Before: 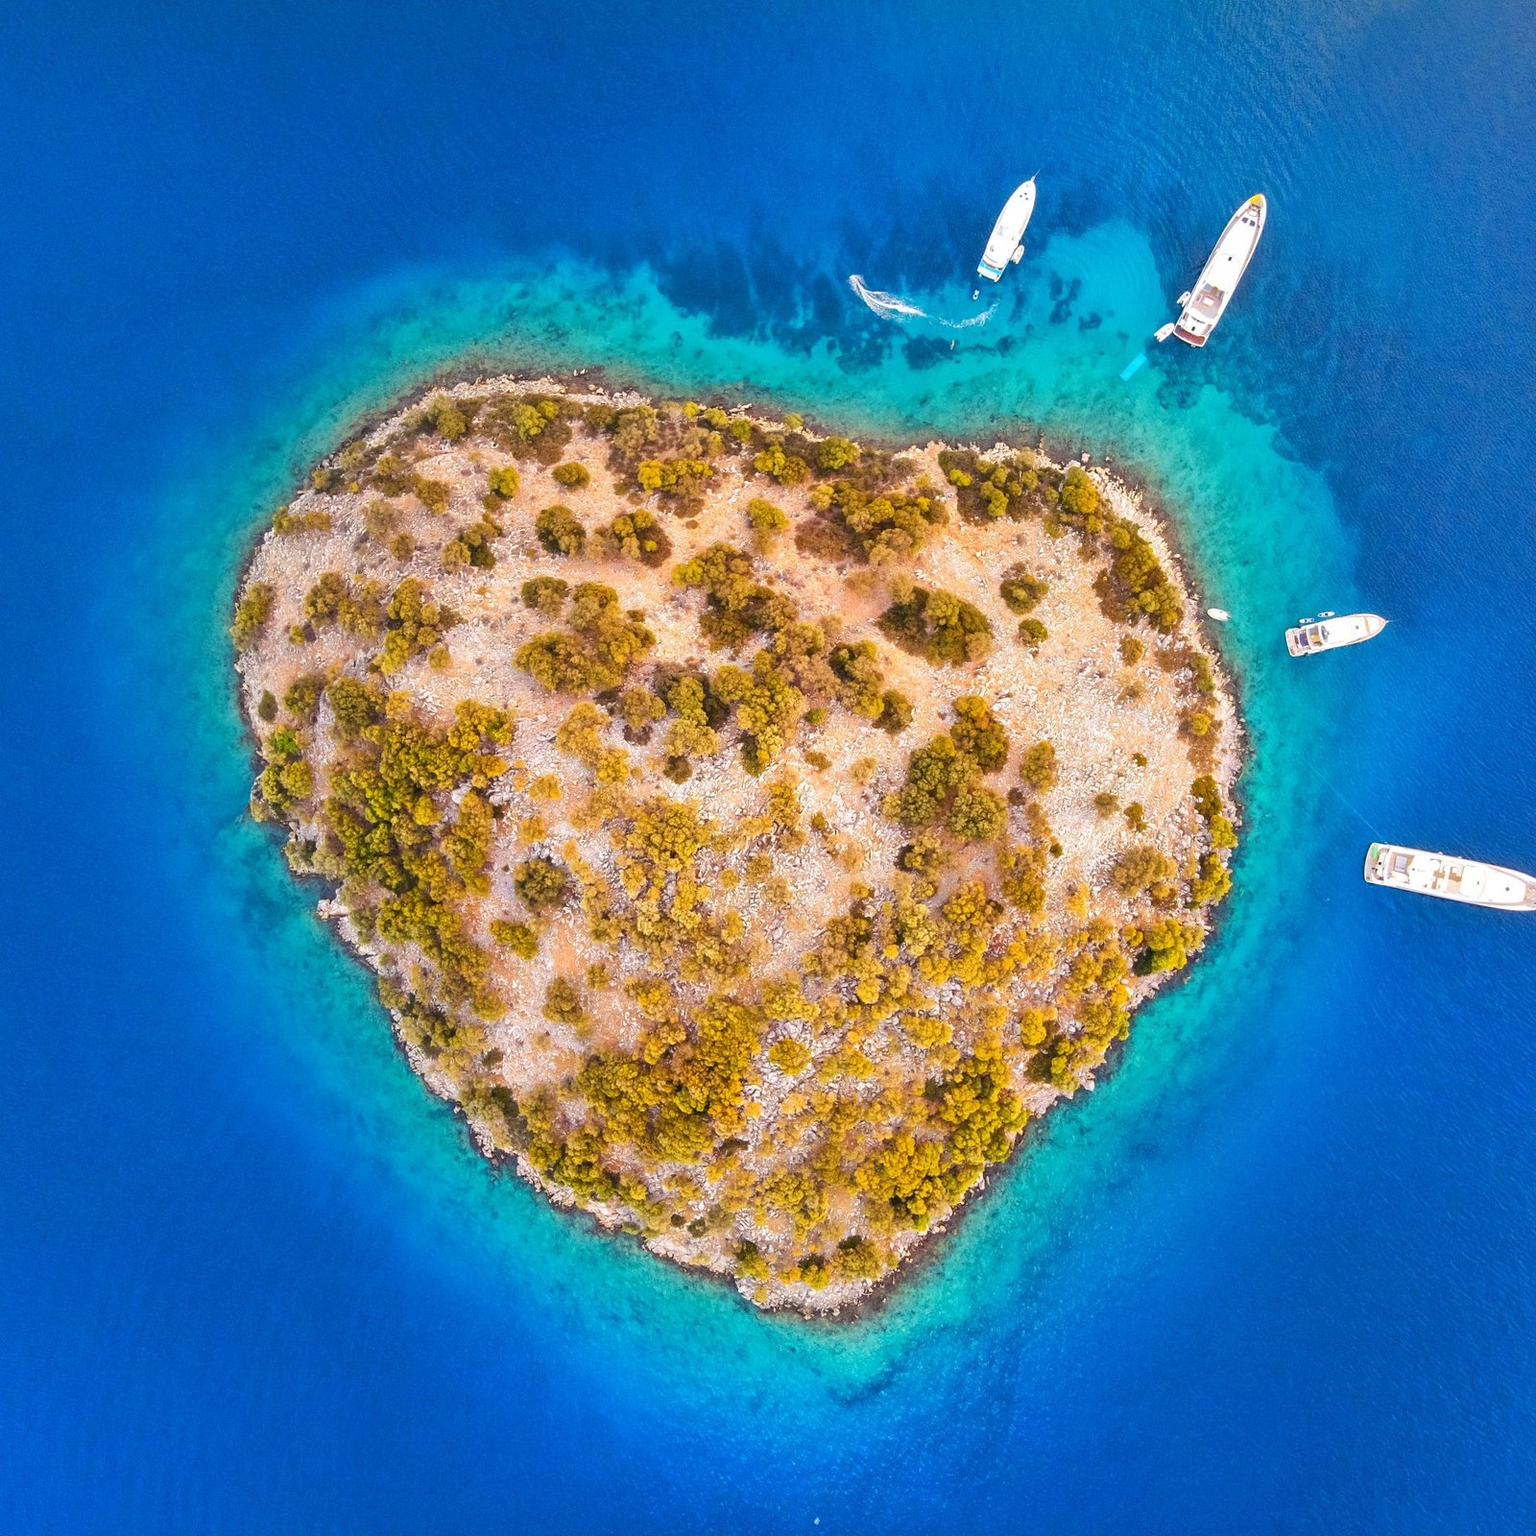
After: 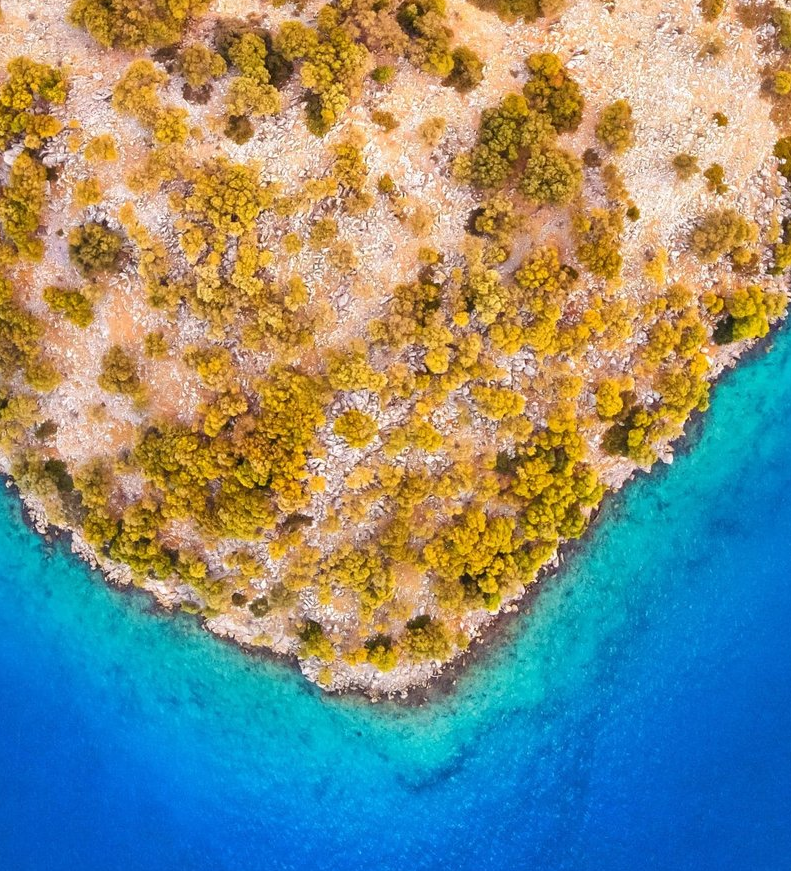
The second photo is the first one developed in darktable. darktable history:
crop: left 29.227%, top 42.045%, right 21.287%, bottom 3.464%
